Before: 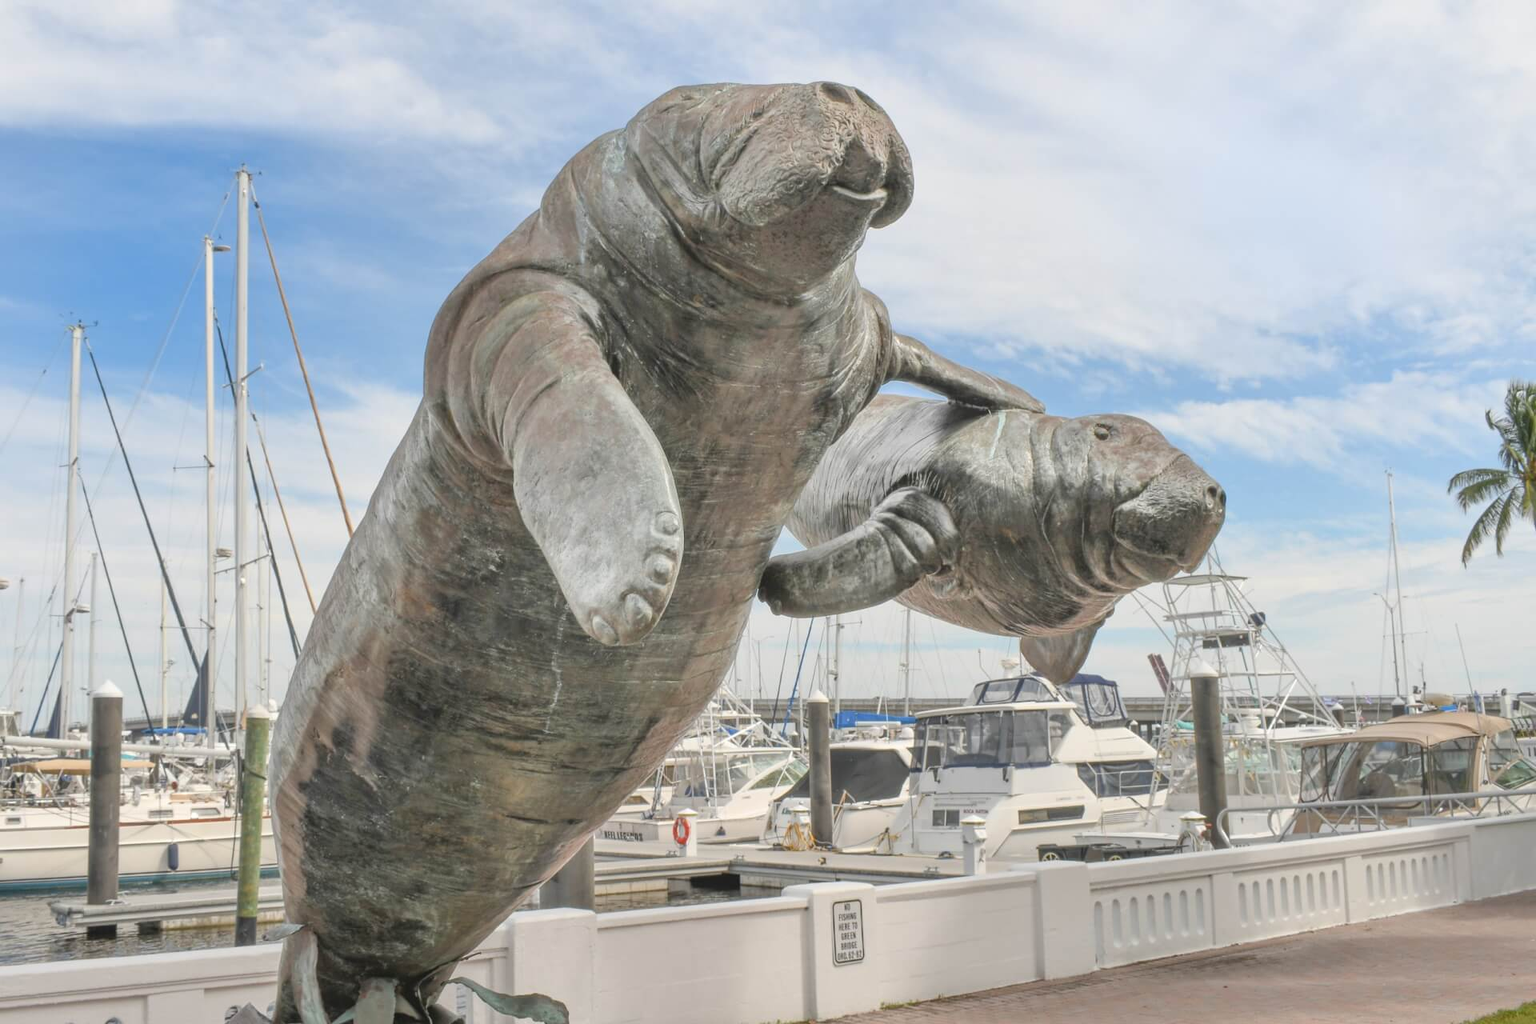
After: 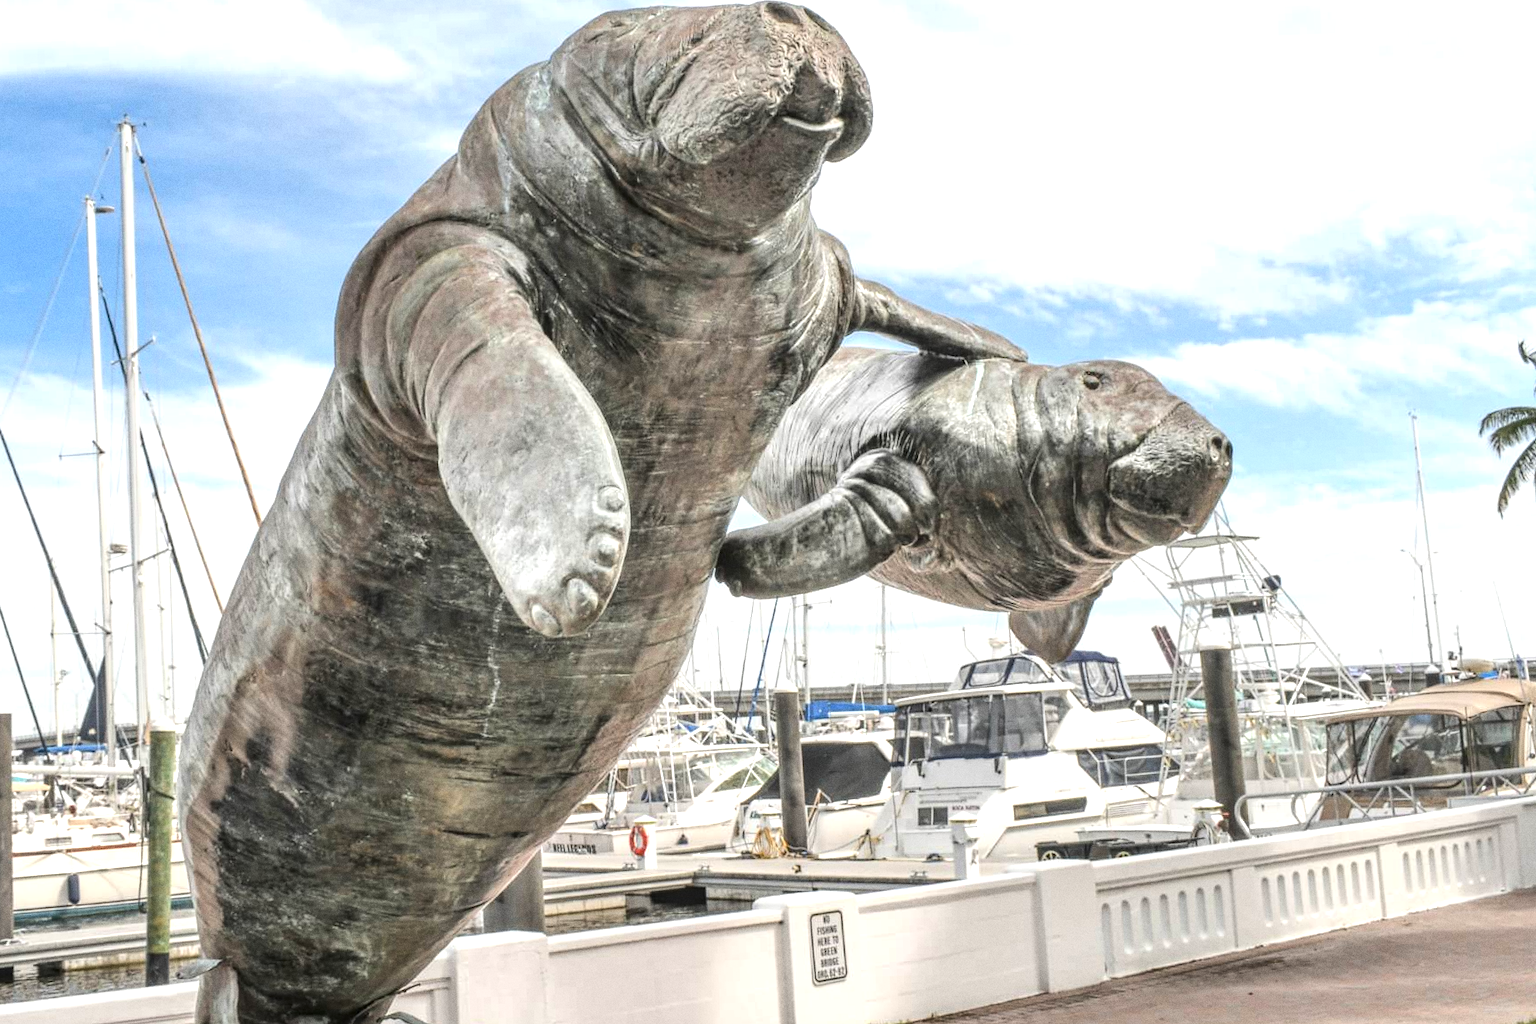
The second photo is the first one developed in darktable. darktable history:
crop and rotate: angle 1.96°, left 5.673%, top 5.673%
tone equalizer: -8 EV -0.75 EV, -7 EV -0.7 EV, -6 EV -0.6 EV, -5 EV -0.4 EV, -3 EV 0.4 EV, -2 EV 0.6 EV, -1 EV 0.7 EV, +0 EV 0.75 EV, edges refinement/feathering 500, mask exposure compensation -1.57 EV, preserve details no
local contrast: detail 130%
grain: coarseness 0.09 ISO
